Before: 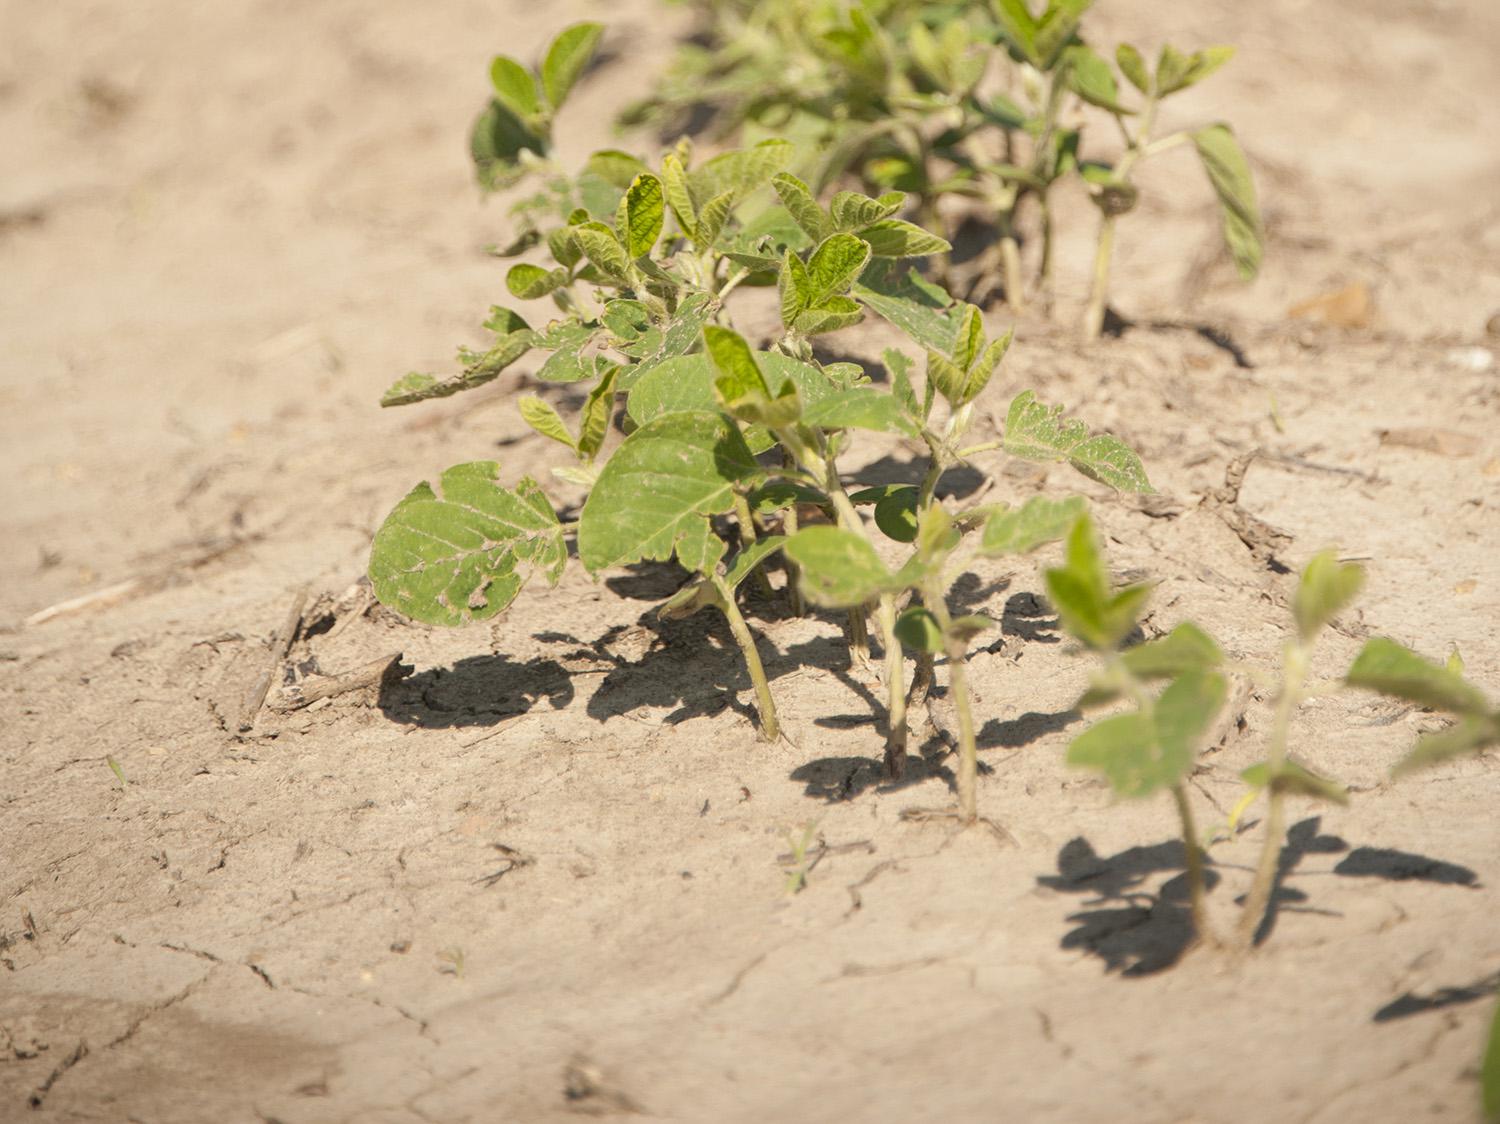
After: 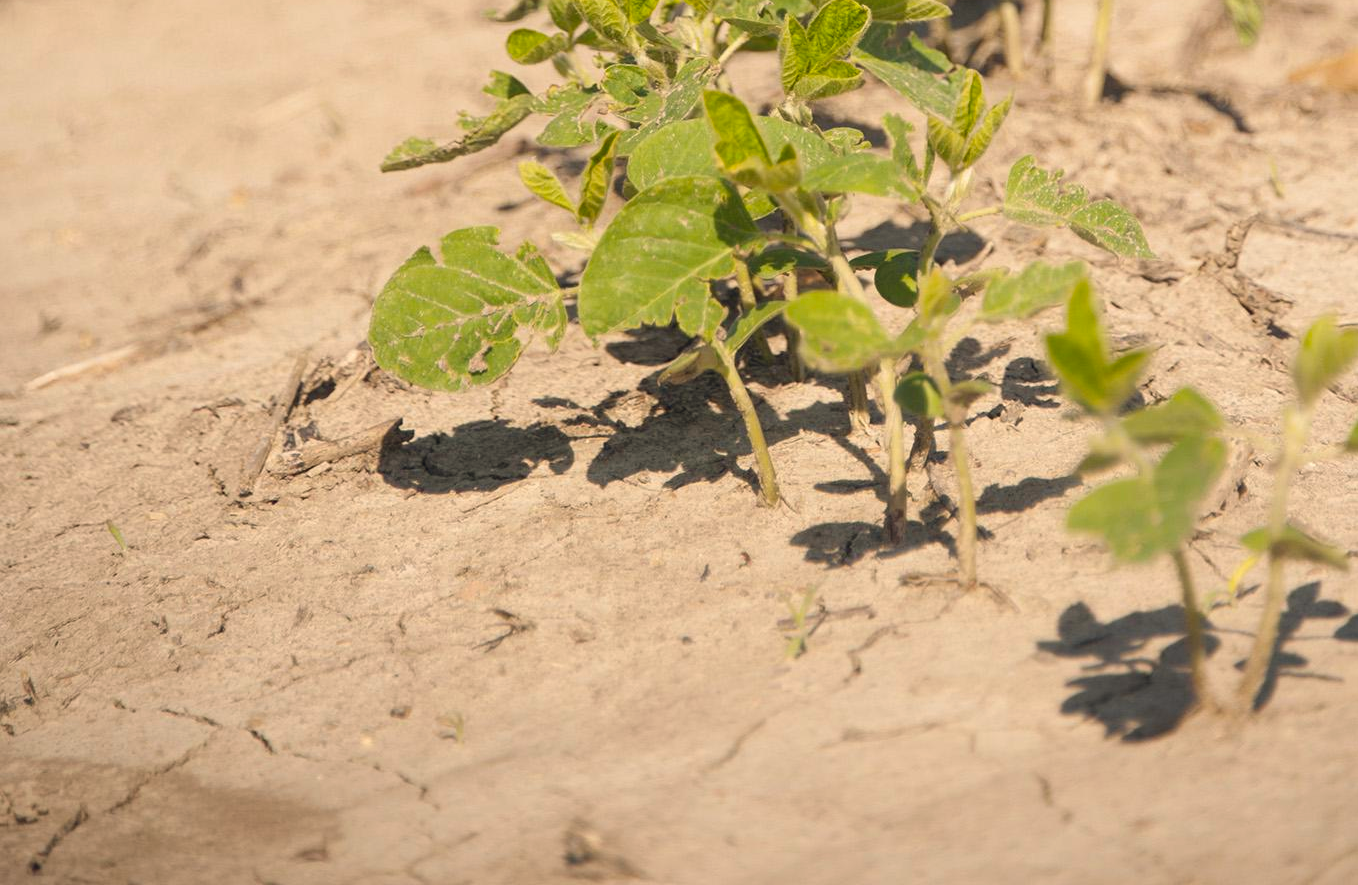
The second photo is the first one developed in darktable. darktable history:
crop: top 20.916%, right 9.437%, bottom 0.316%
color balance rgb: shadows lift › hue 87.51°, highlights gain › chroma 1.62%, highlights gain › hue 55.1°, global offset › chroma 0.06%, global offset › hue 253.66°, linear chroma grading › global chroma 0.5%, perceptual saturation grading › global saturation 16.38%
